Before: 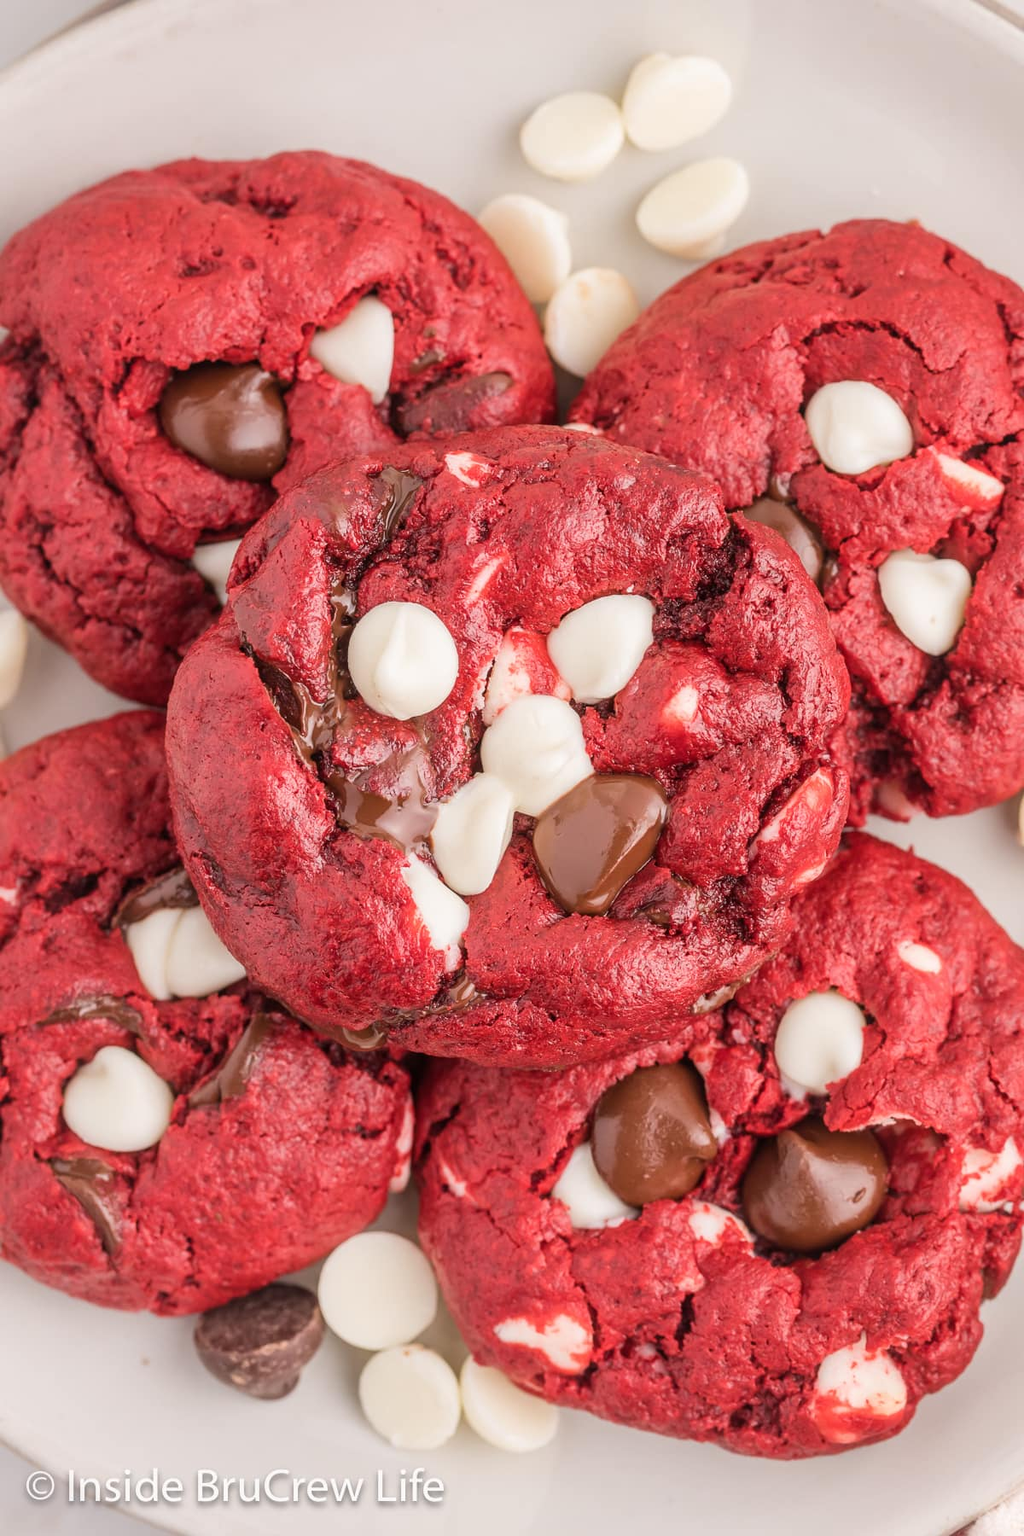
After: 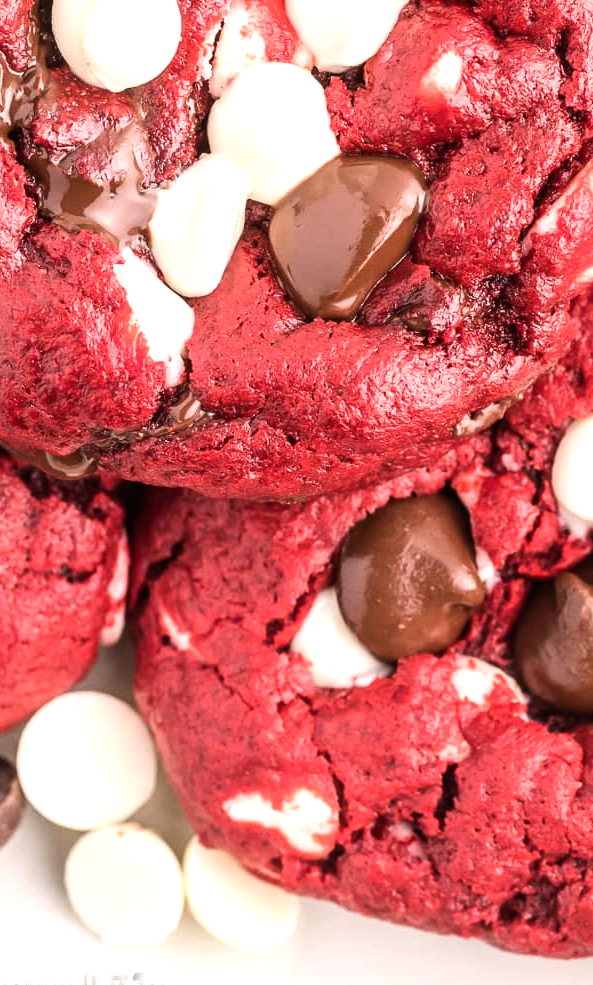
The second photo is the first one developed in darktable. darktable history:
crop: left 29.672%, top 41.786%, right 20.851%, bottom 3.487%
tone equalizer: -8 EV -0.75 EV, -7 EV -0.7 EV, -6 EV -0.6 EV, -5 EV -0.4 EV, -3 EV 0.4 EV, -2 EV 0.6 EV, -1 EV 0.7 EV, +0 EV 0.75 EV, edges refinement/feathering 500, mask exposure compensation -1.57 EV, preserve details no
